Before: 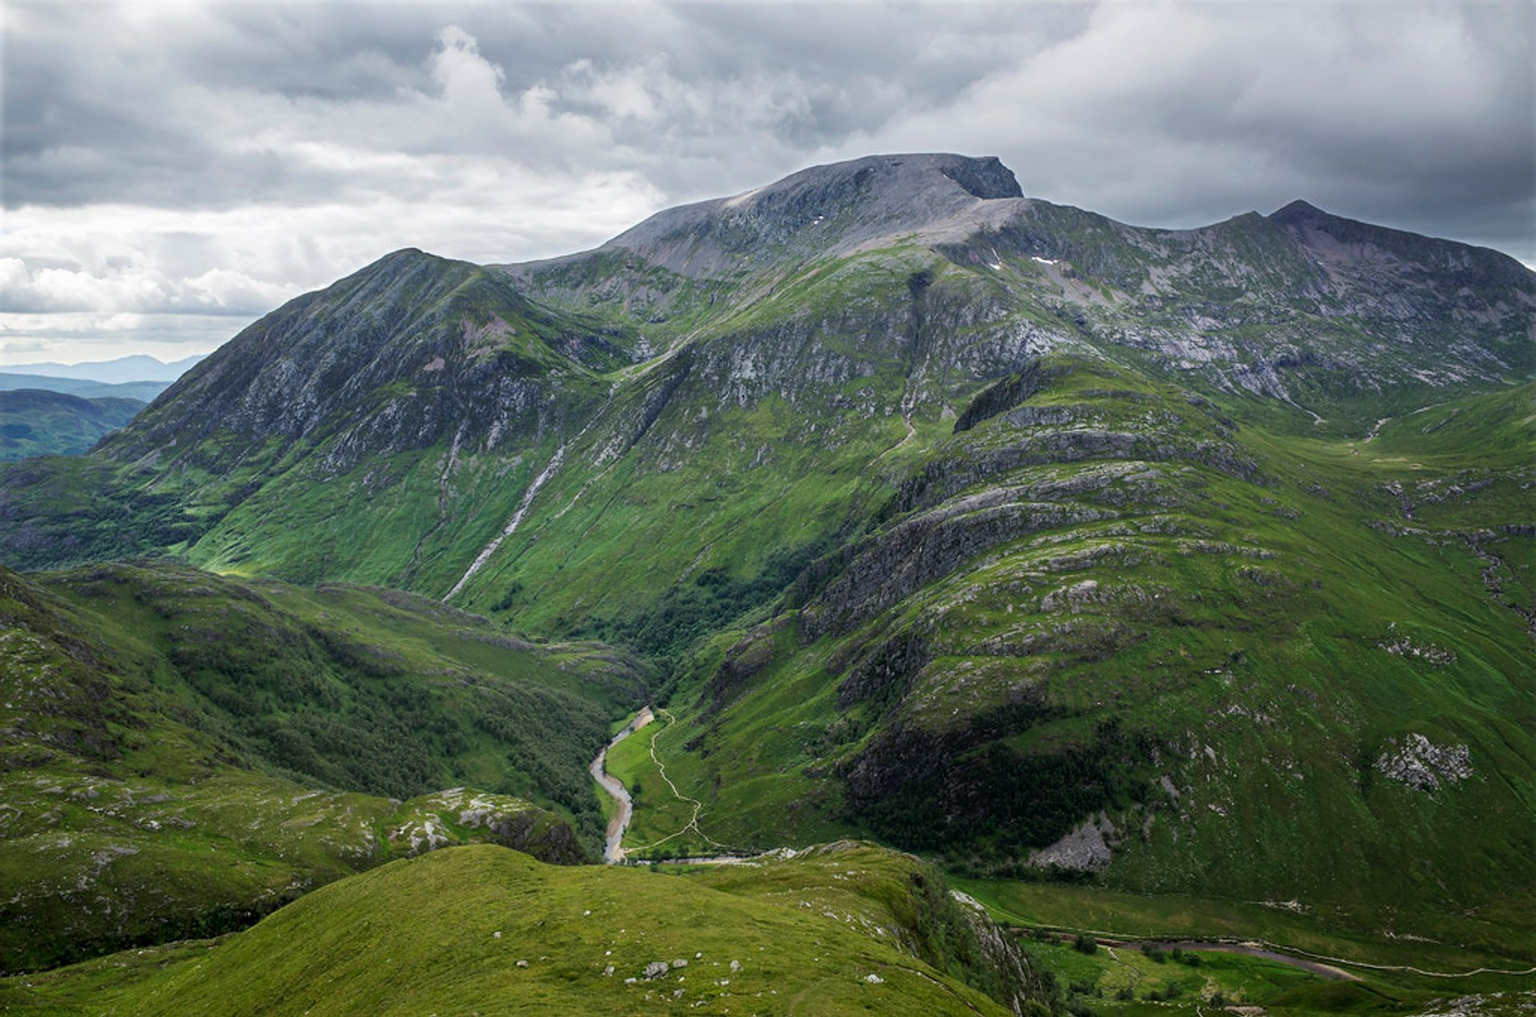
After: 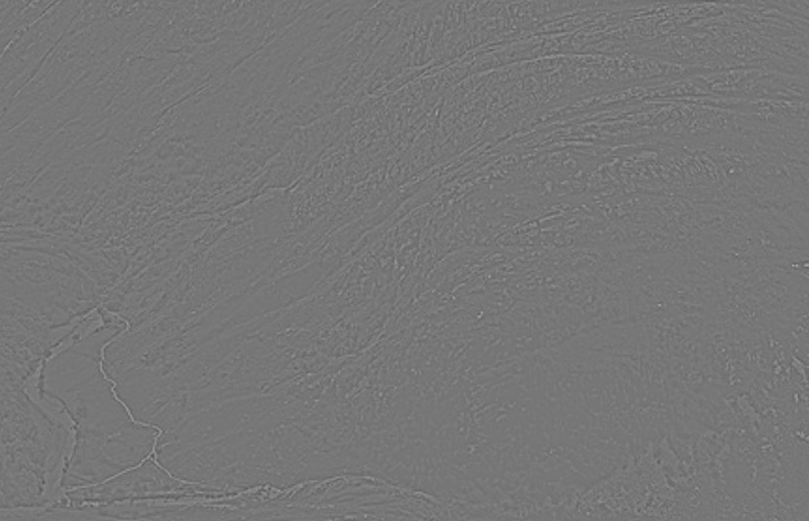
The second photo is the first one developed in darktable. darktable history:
white balance: red 1.467, blue 0.684
crop: left 37.221%, top 45.169%, right 20.63%, bottom 13.777%
highpass: sharpness 9.84%, contrast boost 9.94%
